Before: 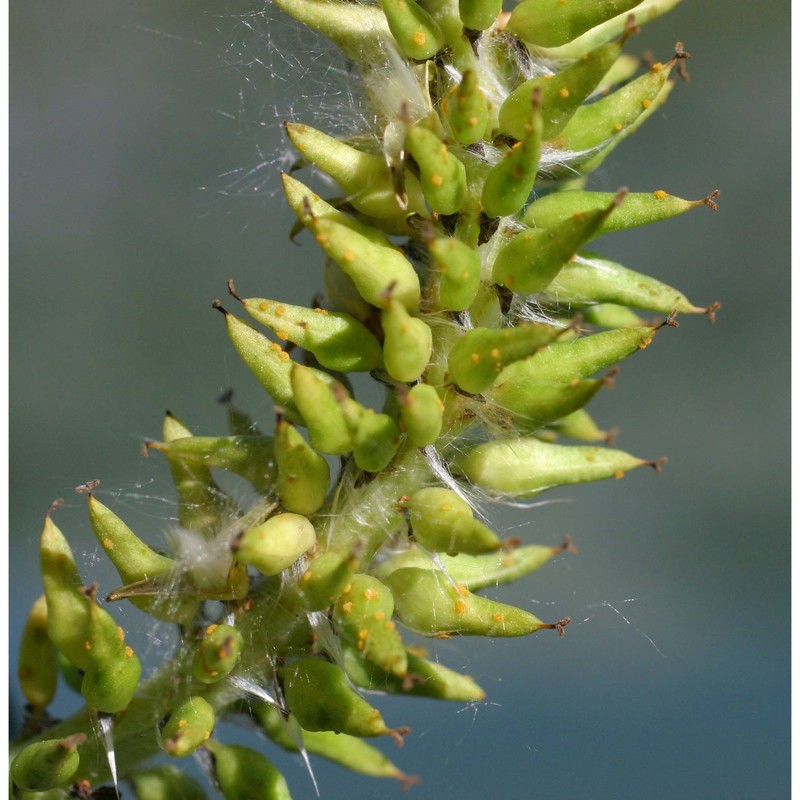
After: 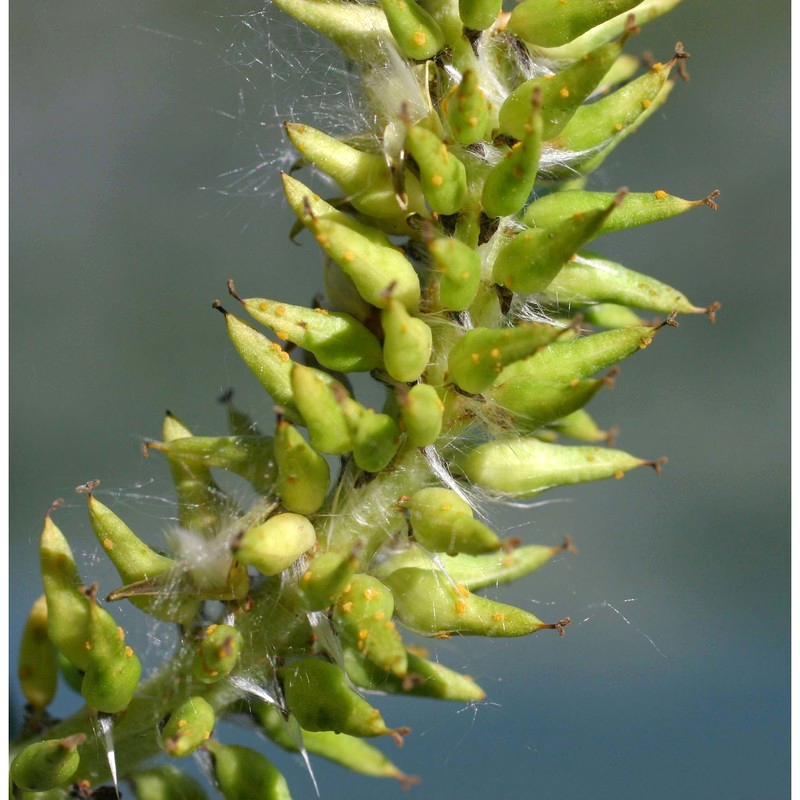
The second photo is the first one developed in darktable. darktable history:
exposure: exposure 0.163 EV, compensate highlight preservation false
